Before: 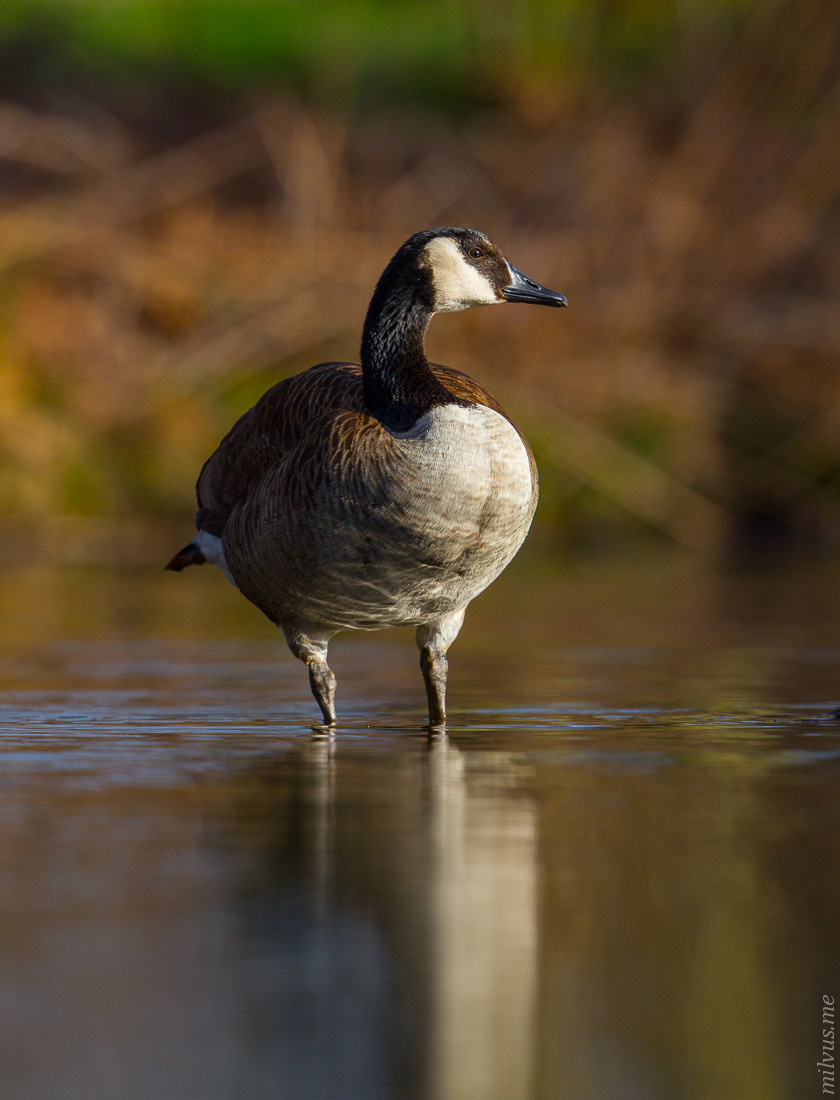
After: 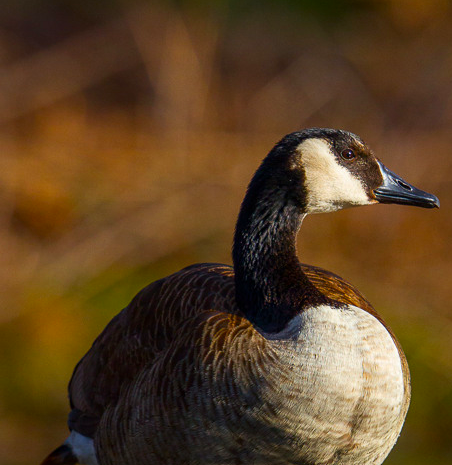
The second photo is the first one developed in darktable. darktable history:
crop: left 15.306%, top 9.065%, right 30.789%, bottom 48.638%
contrast brightness saturation: contrast 0.09, saturation 0.28
